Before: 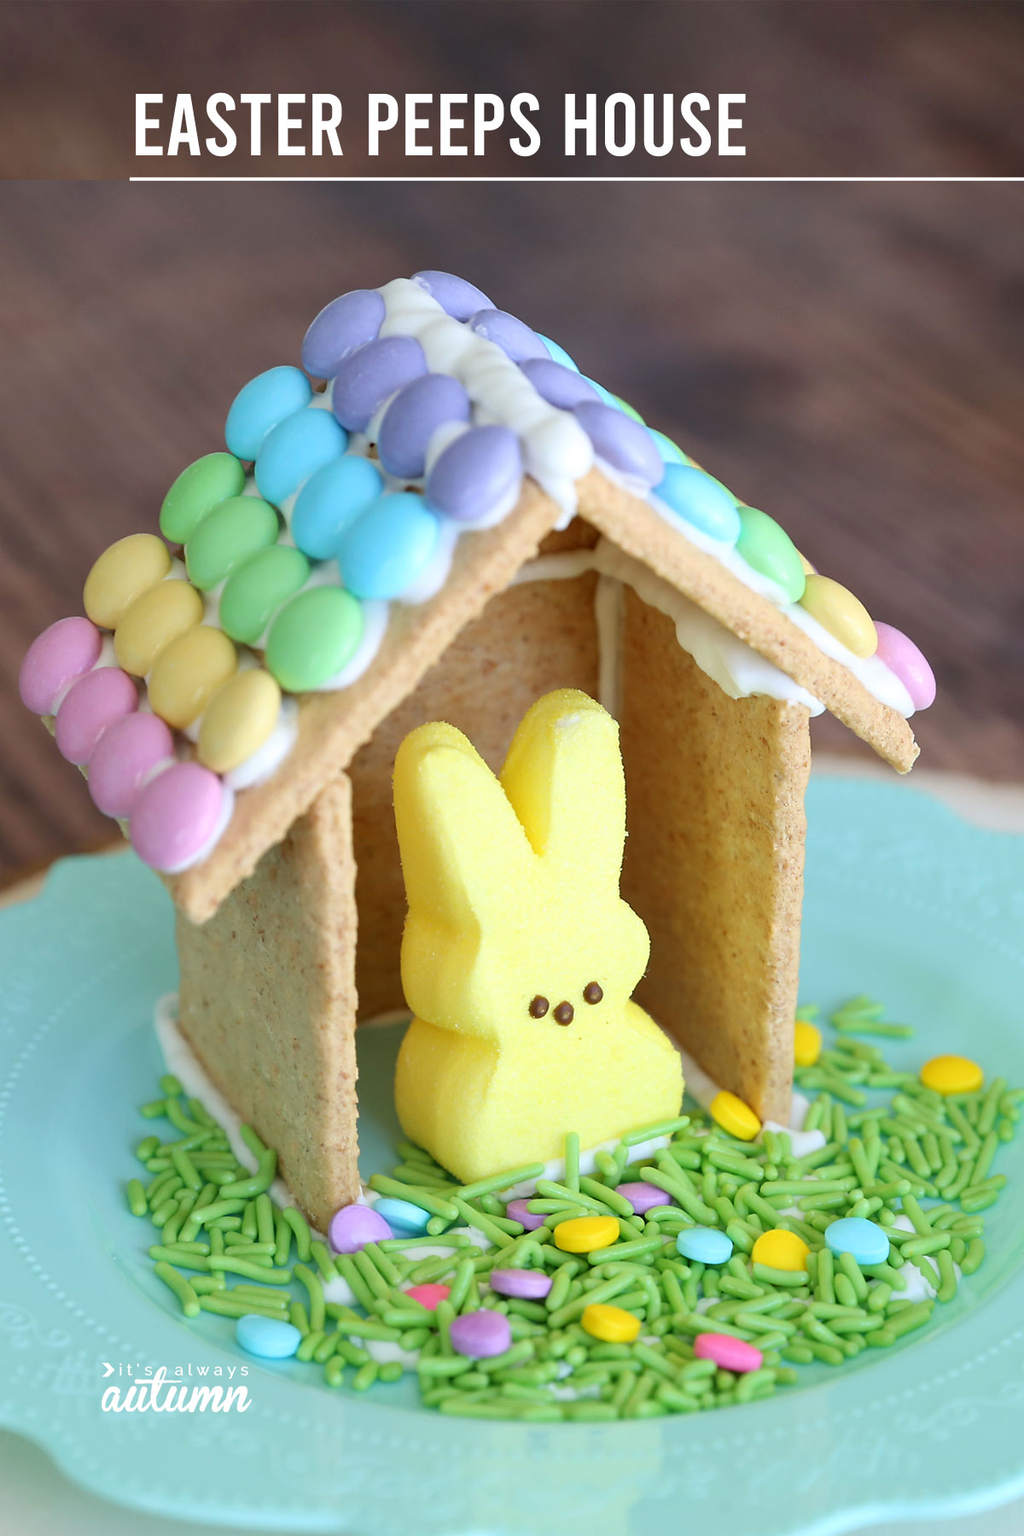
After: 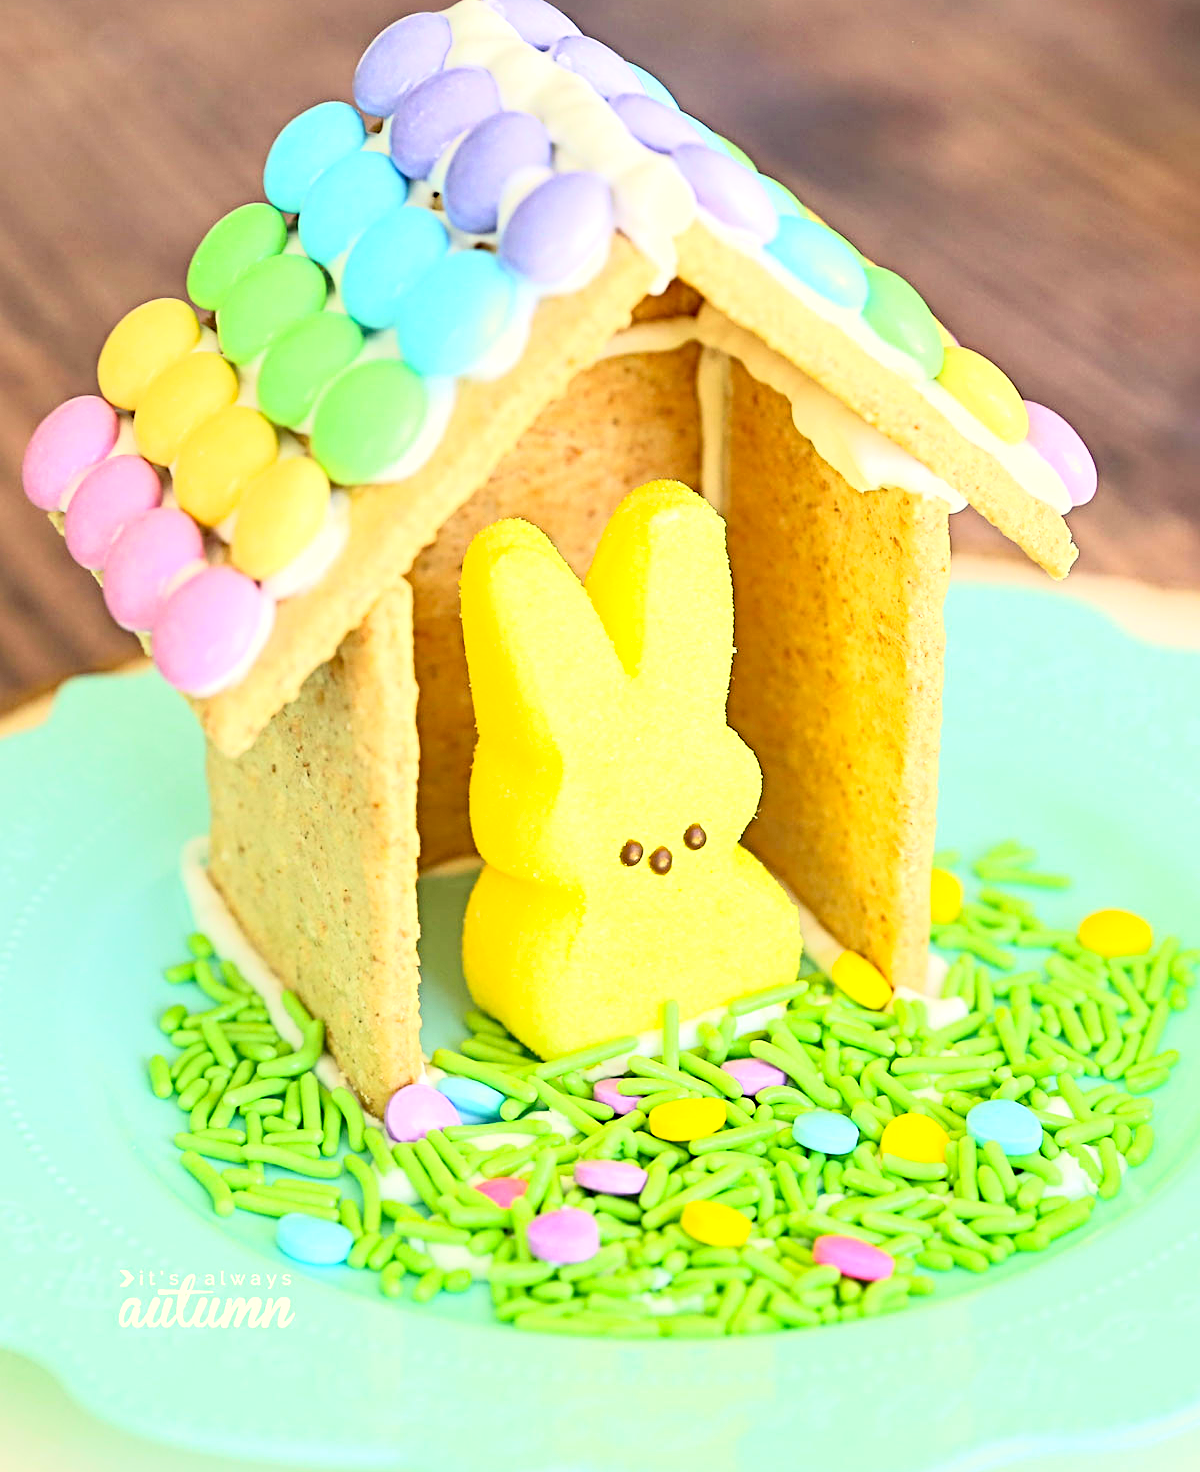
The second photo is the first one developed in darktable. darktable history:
sharpen: radius 4.859
local contrast: mode bilateral grid, contrast 15, coarseness 37, detail 103%, midtone range 0.2
crop and rotate: top 18.221%
base curve: curves: ch0 [(0, 0) (0.088, 0.125) (0.176, 0.251) (0.354, 0.501) (0.613, 0.749) (1, 0.877)]
color correction: highlights a* 1.4, highlights b* 17.37
exposure: exposure 1.165 EV, compensate highlight preservation false
haze removal: compatibility mode true, adaptive false
